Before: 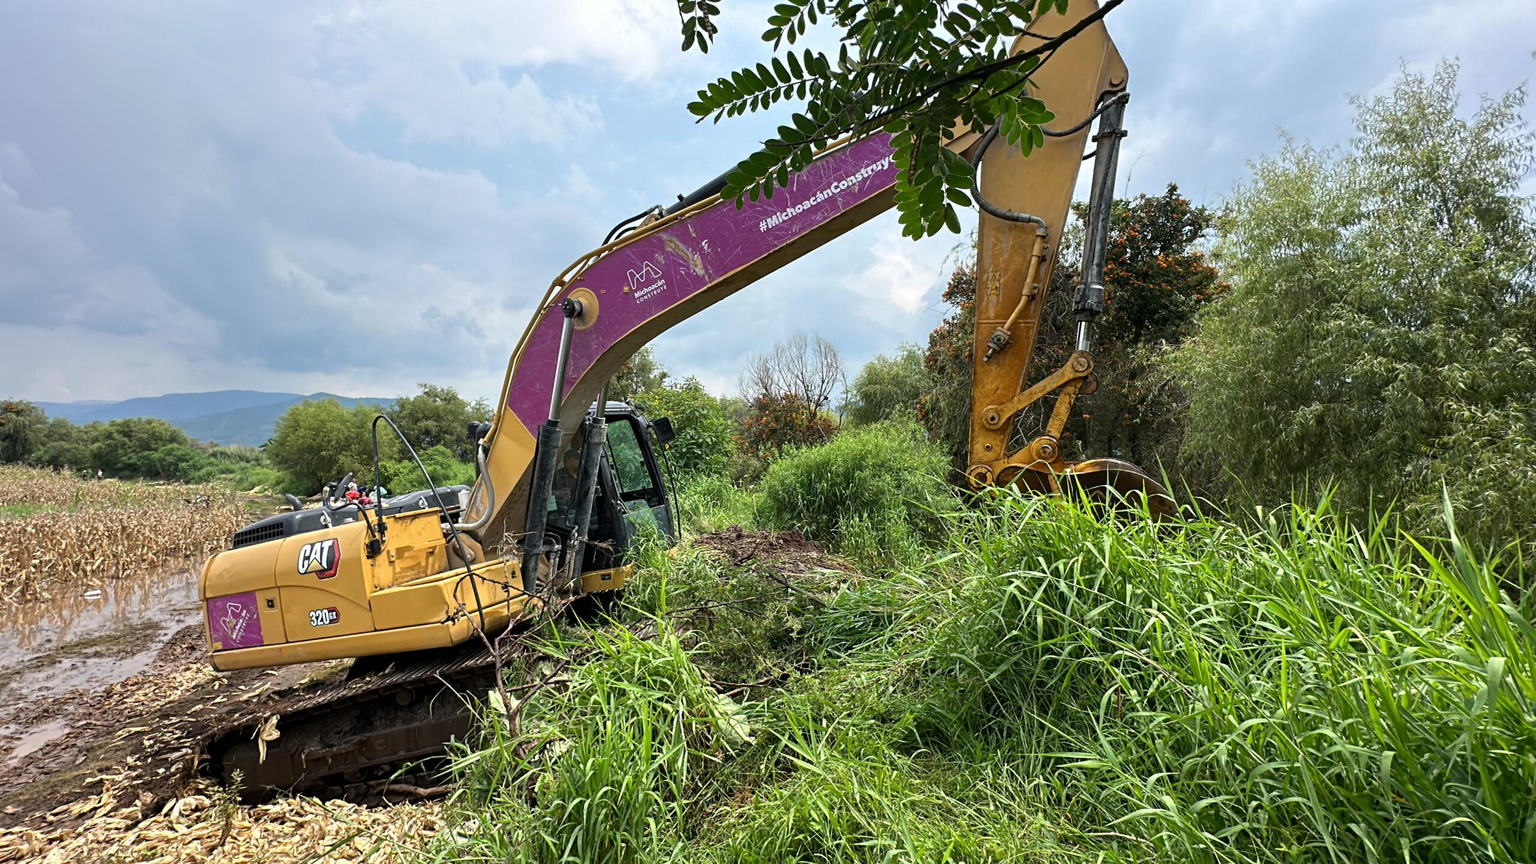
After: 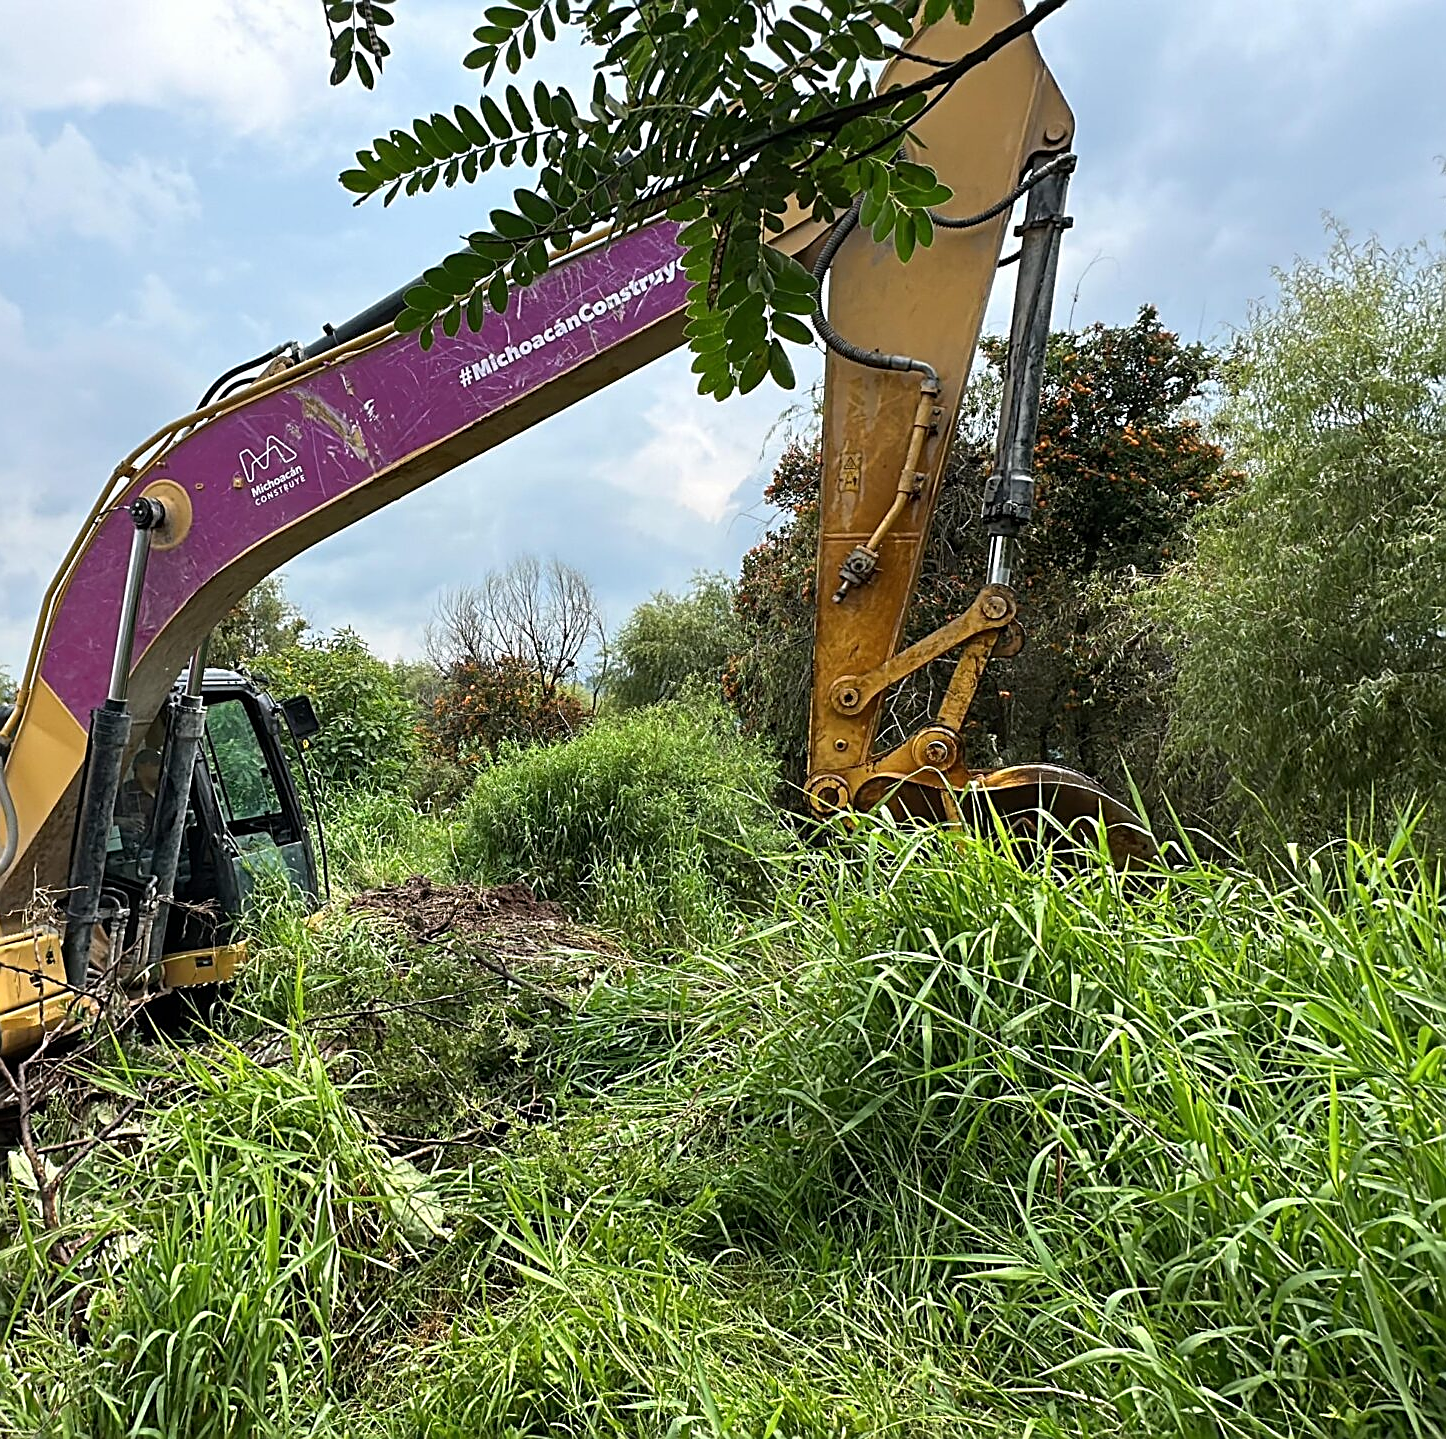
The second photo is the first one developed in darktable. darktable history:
sharpen: amount 0.745
crop: left 31.51%, top 0.017%, right 11.99%
